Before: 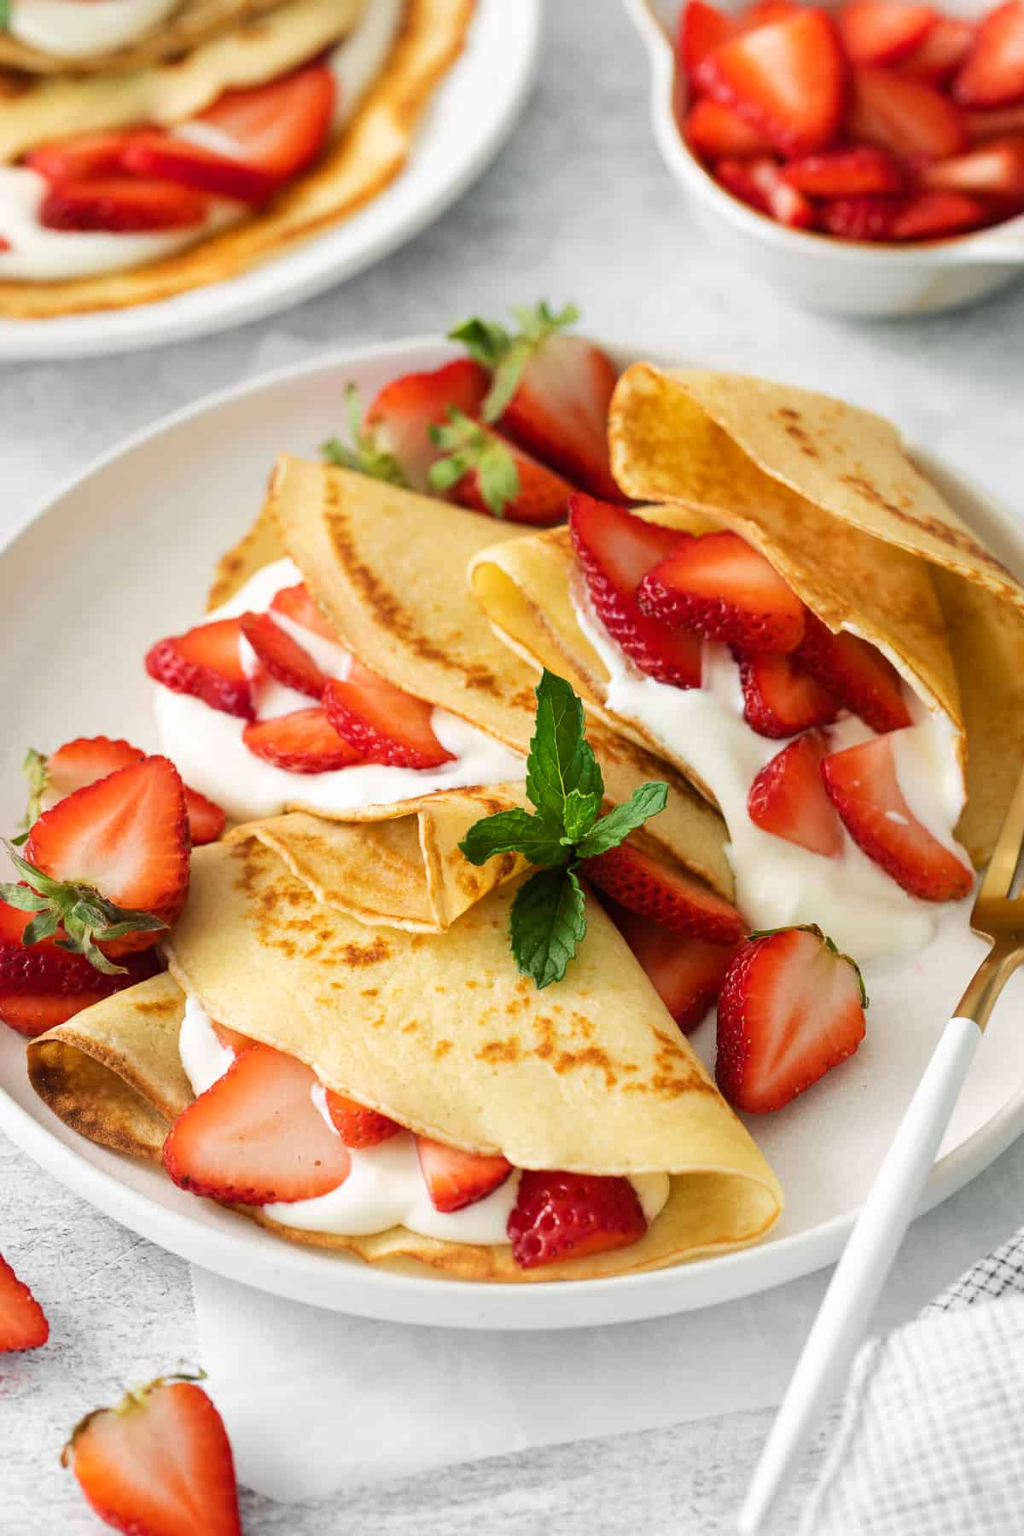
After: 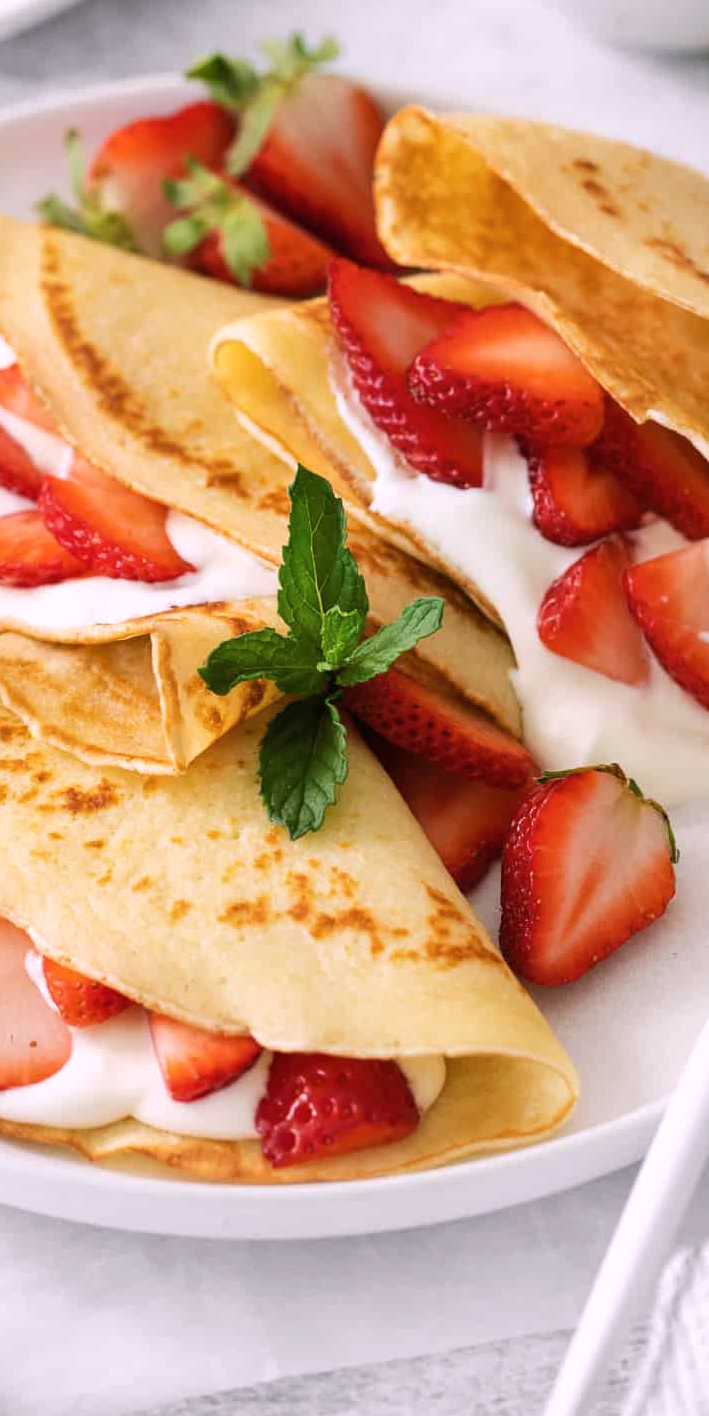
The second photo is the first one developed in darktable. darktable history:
exposure: exposure -0.041 EV, compensate highlight preservation false
crop and rotate: left 28.256%, top 17.734%, right 12.656%, bottom 3.573%
shadows and highlights: shadows 20.55, highlights -20.99, soften with gaussian
white balance: red 1.05, blue 1.072
contrast brightness saturation: contrast 0.01, saturation -0.05
